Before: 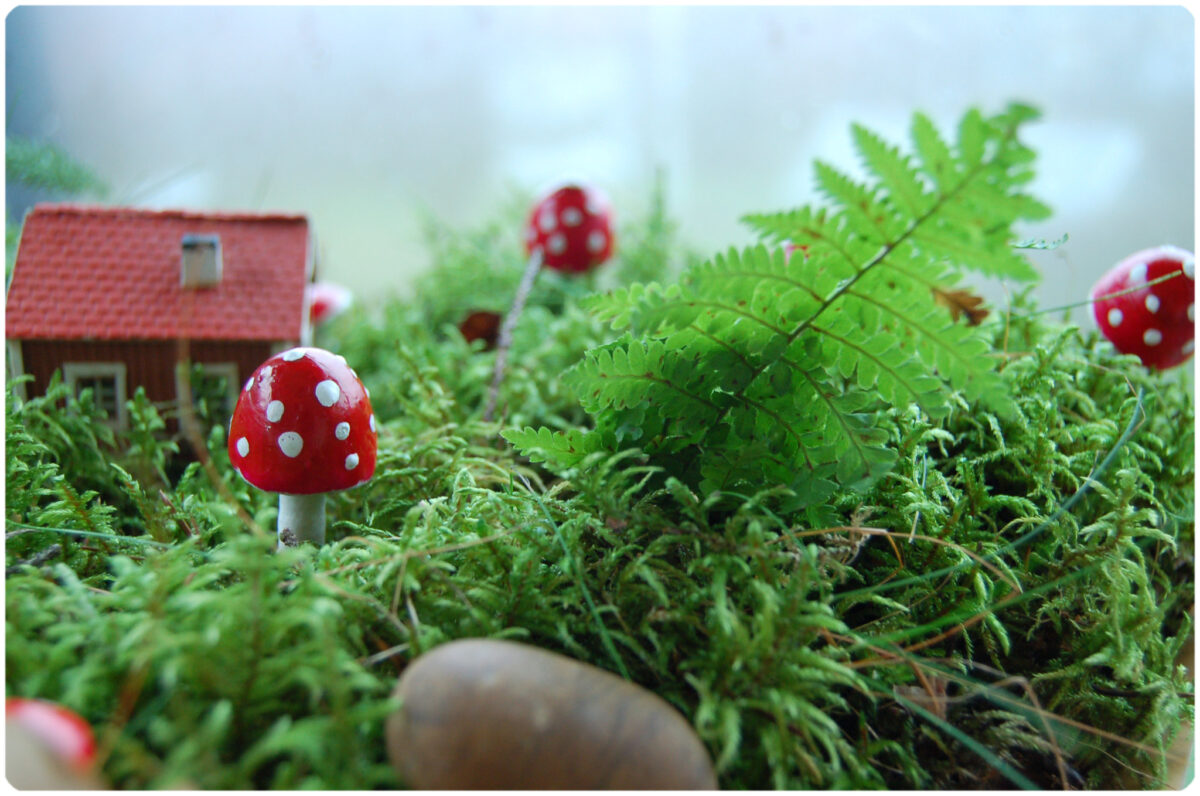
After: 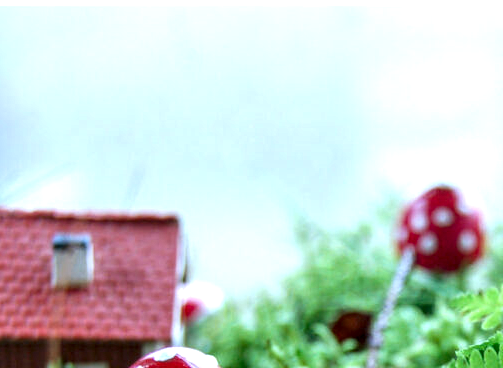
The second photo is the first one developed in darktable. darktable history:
local contrast: highlights 79%, shadows 56%, detail 175%, midtone range 0.428
white balance: red 0.967, blue 1.119, emerald 0.756
crop and rotate: left 10.817%, top 0.062%, right 47.194%, bottom 53.626%
exposure: black level correction -0.002, exposure 0.54 EV, compensate highlight preservation false
